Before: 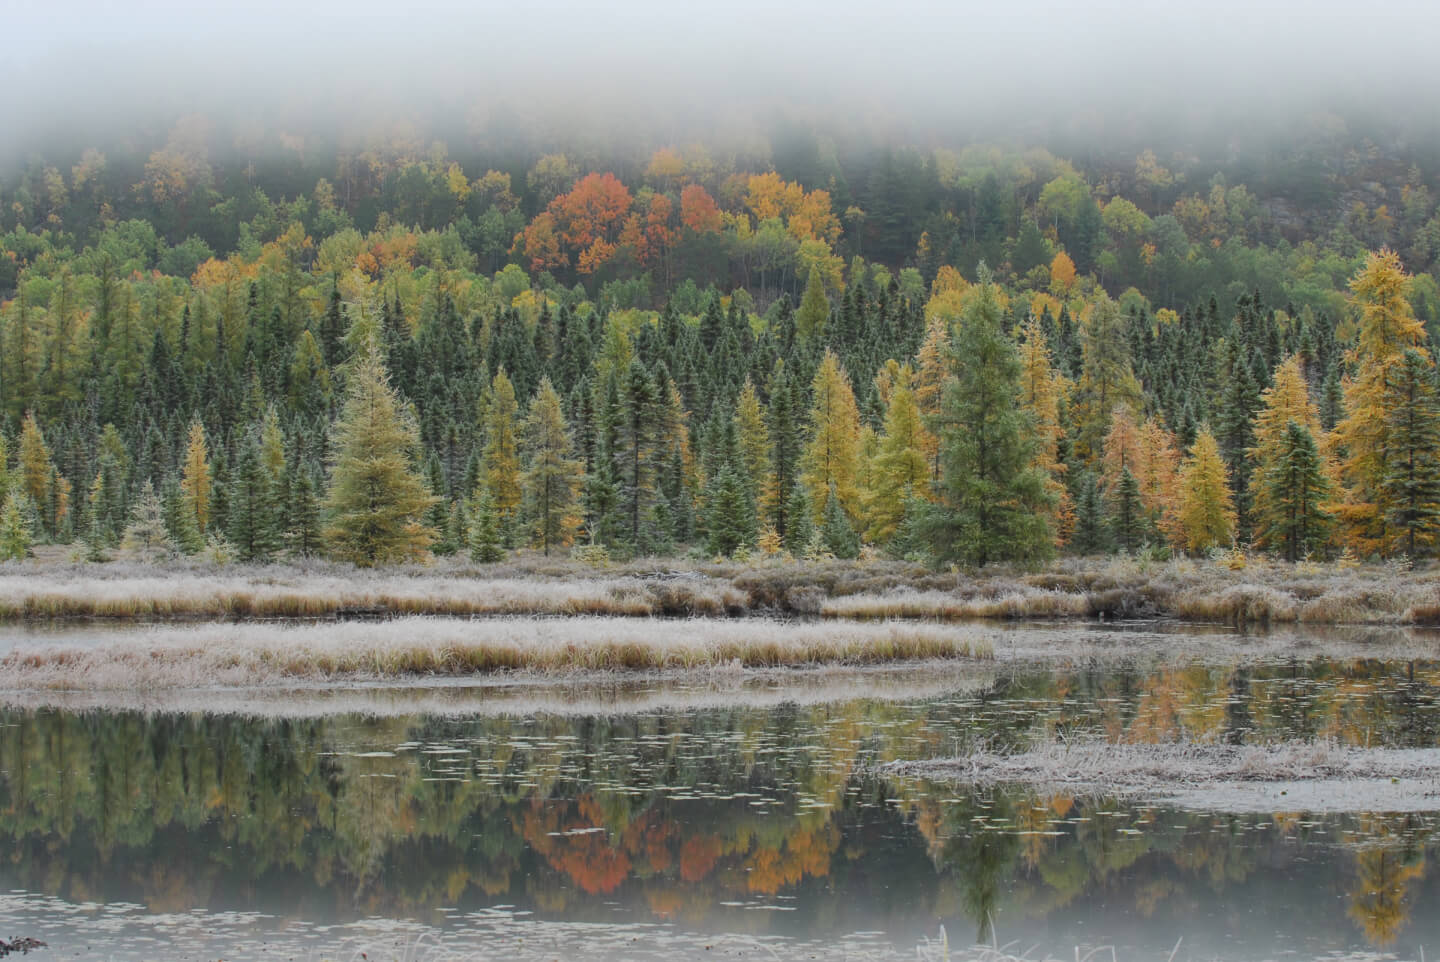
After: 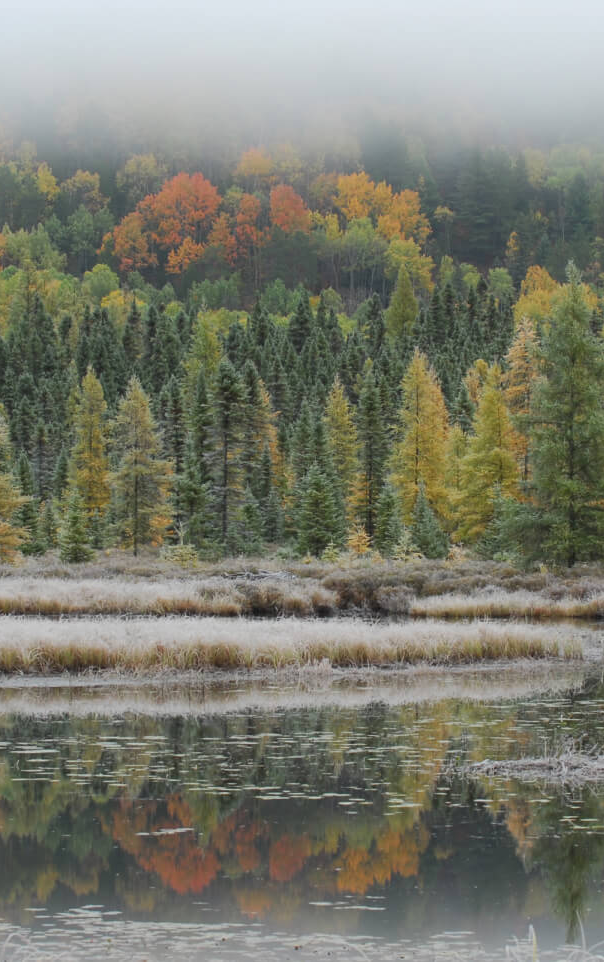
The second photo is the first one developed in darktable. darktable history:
crop: left 28.596%, right 29.422%
